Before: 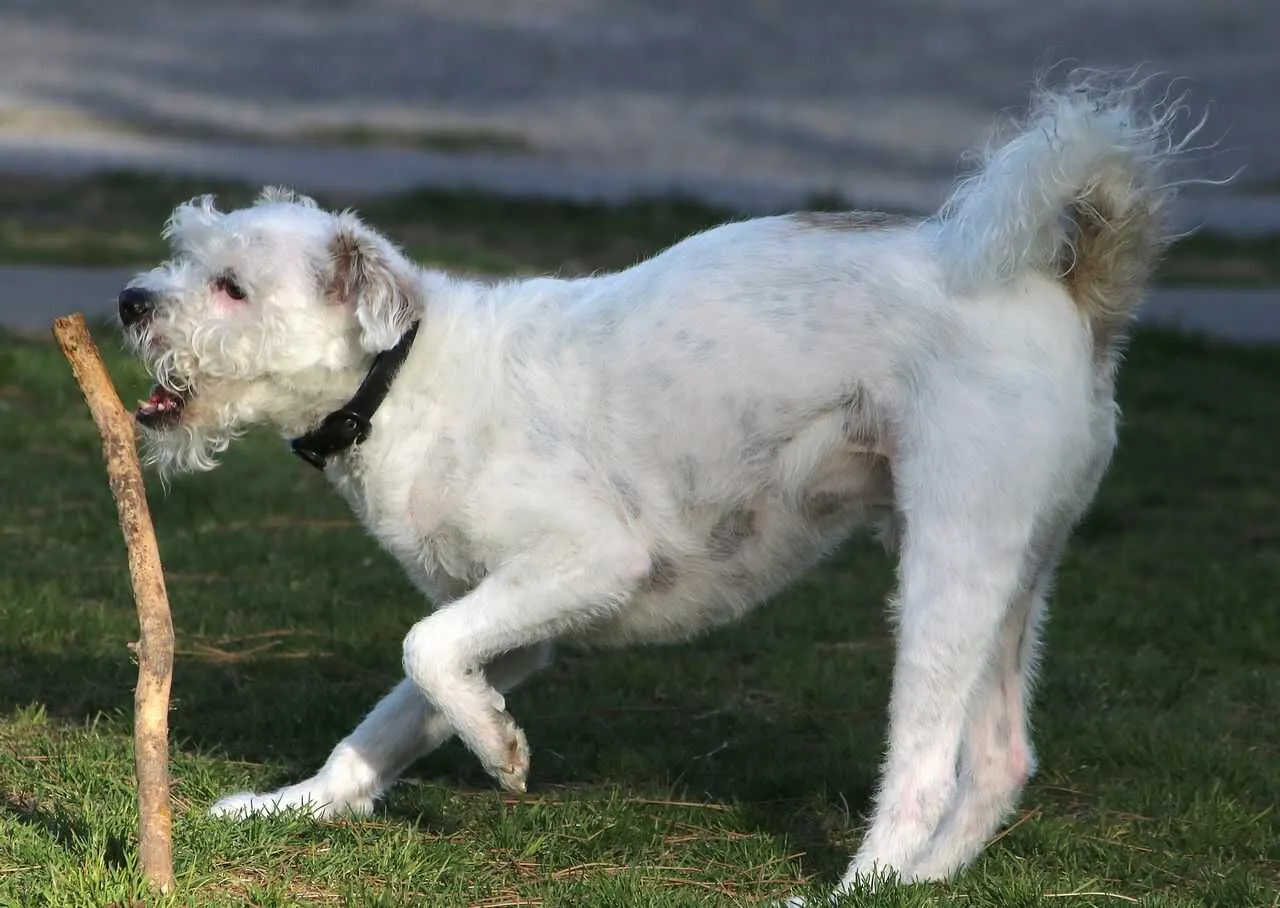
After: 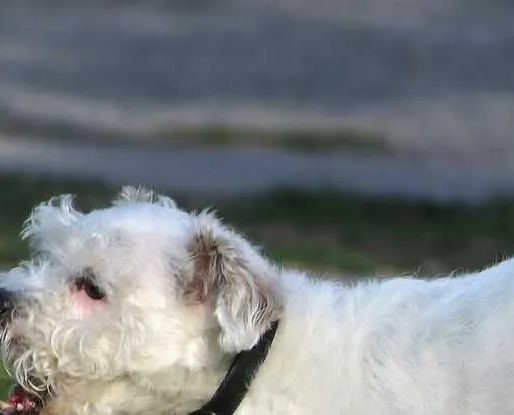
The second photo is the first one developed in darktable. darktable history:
crop and rotate: left 11.071%, top 0.108%, right 48.723%, bottom 54.14%
tone equalizer: -8 EV 0.096 EV
